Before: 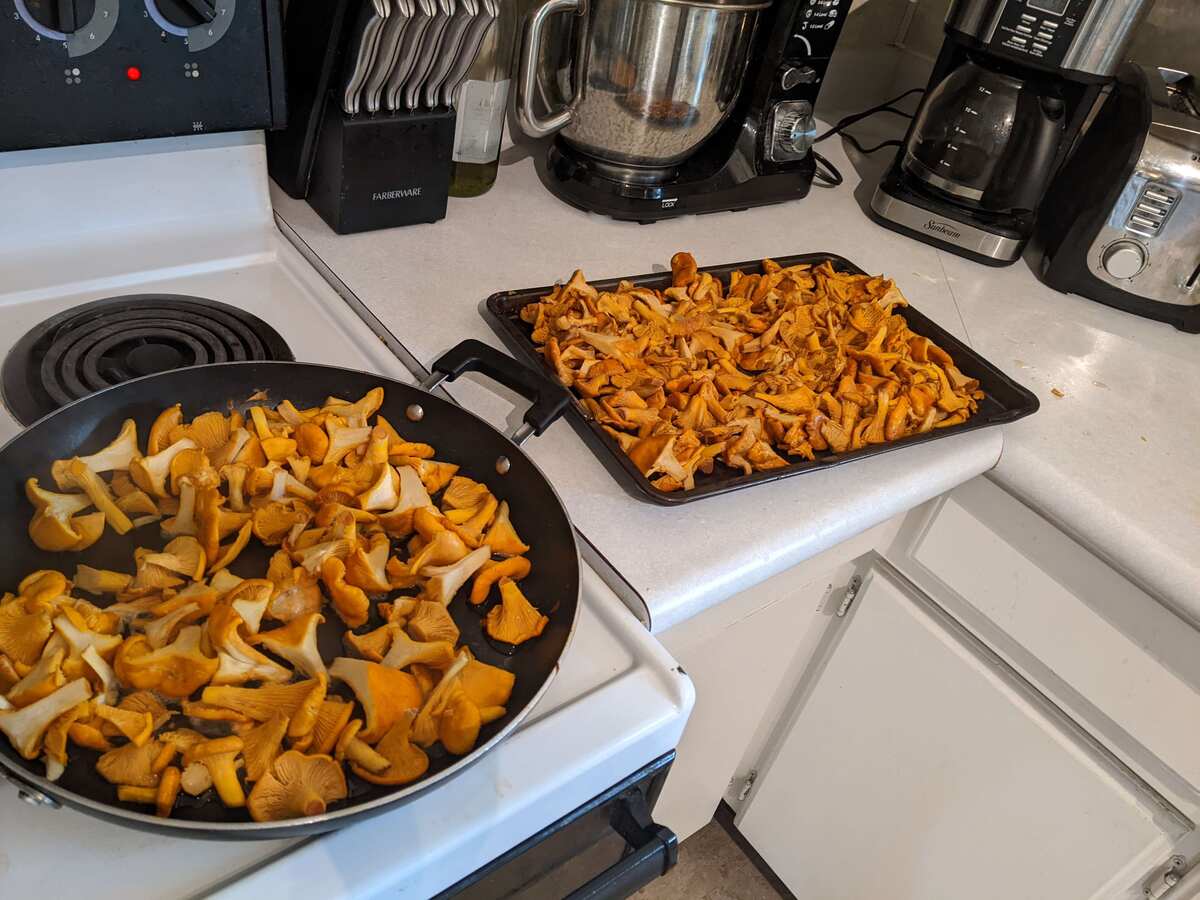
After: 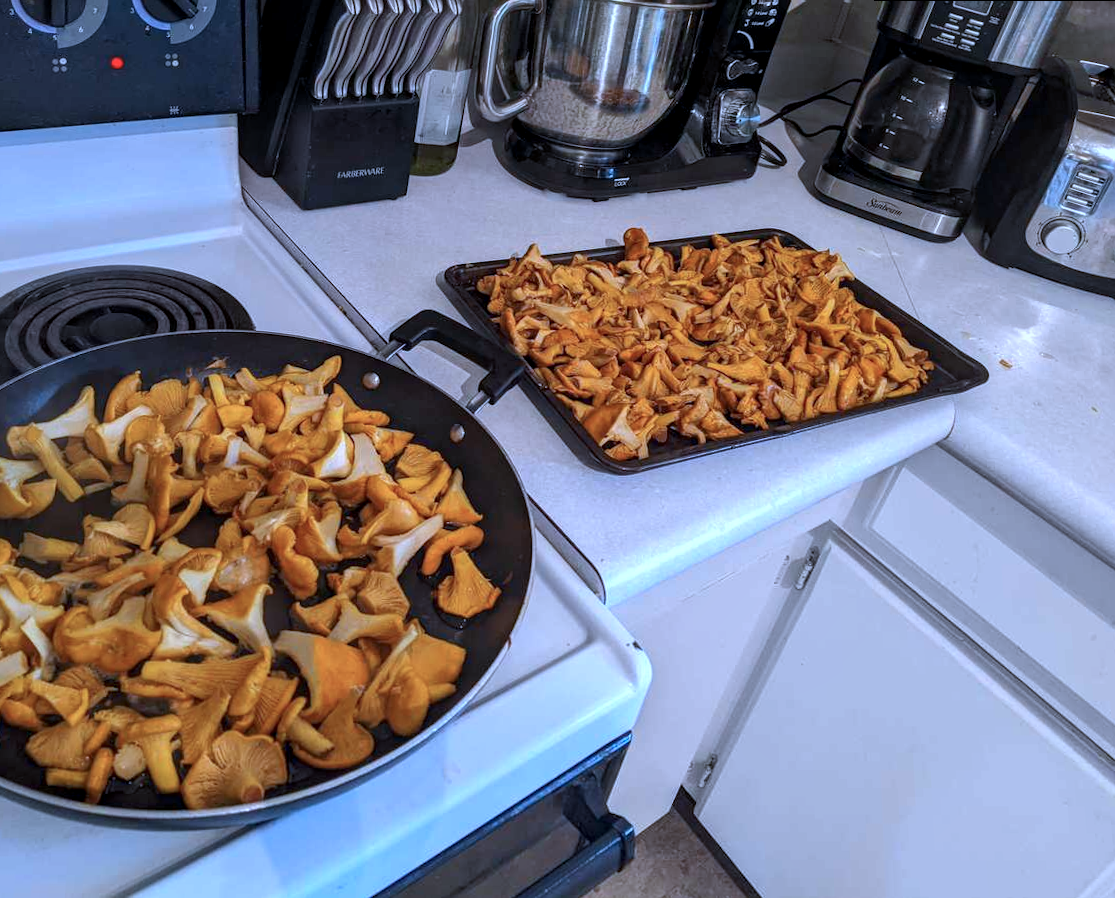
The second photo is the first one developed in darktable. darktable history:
rotate and perspective: rotation 0.215°, lens shift (vertical) -0.139, crop left 0.069, crop right 0.939, crop top 0.002, crop bottom 0.996
local contrast: on, module defaults
color calibration: illuminant as shot in camera, adaptation linear Bradford (ICC v4), x 0.406, y 0.405, temperature 3570.35 K, saturation algorithm version 1 (2020)
